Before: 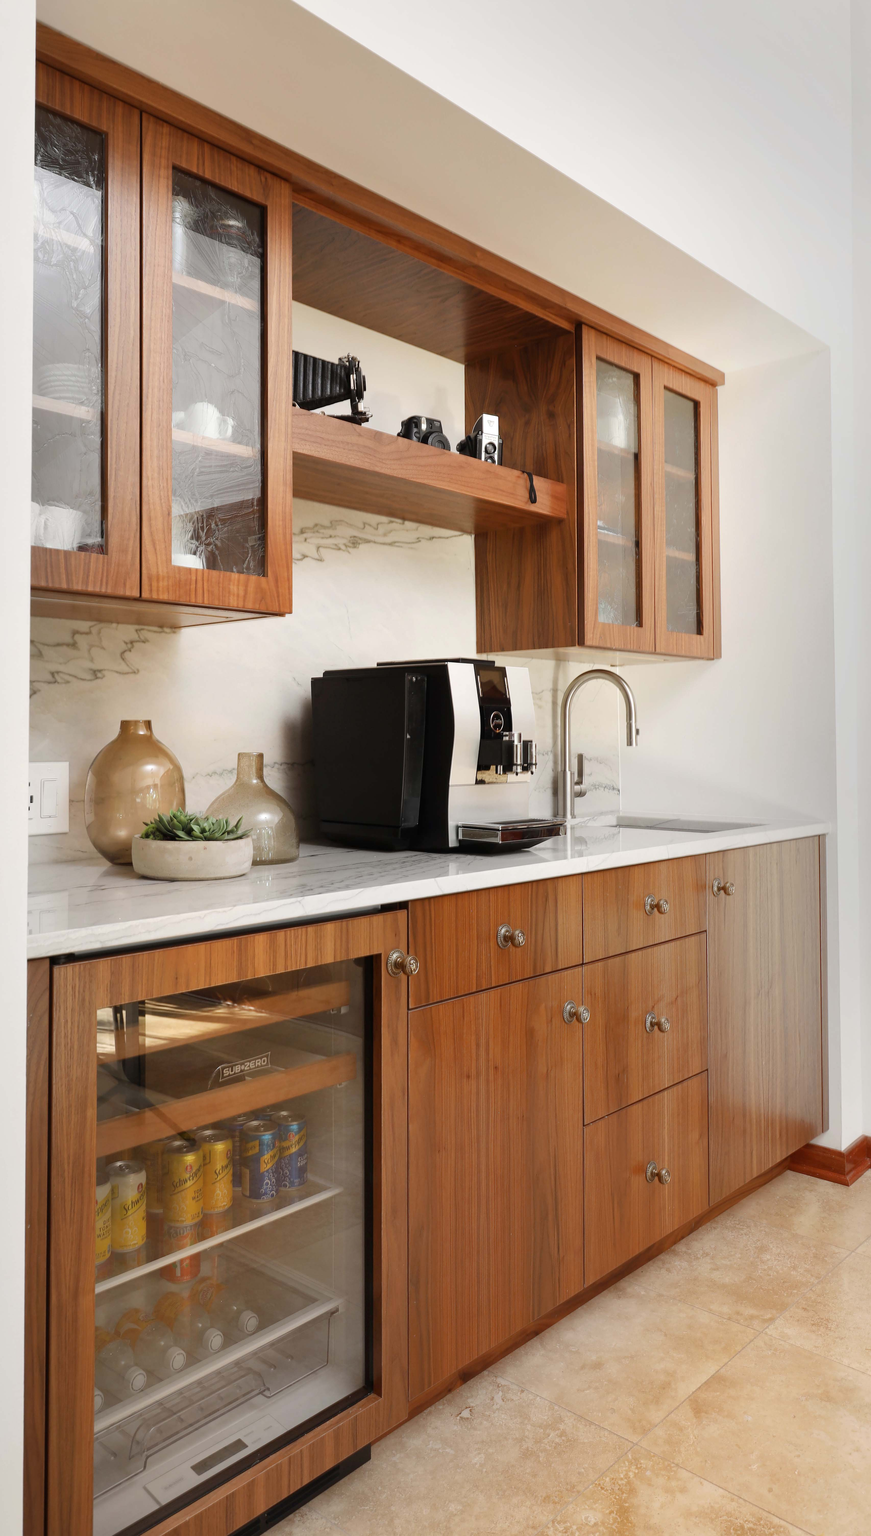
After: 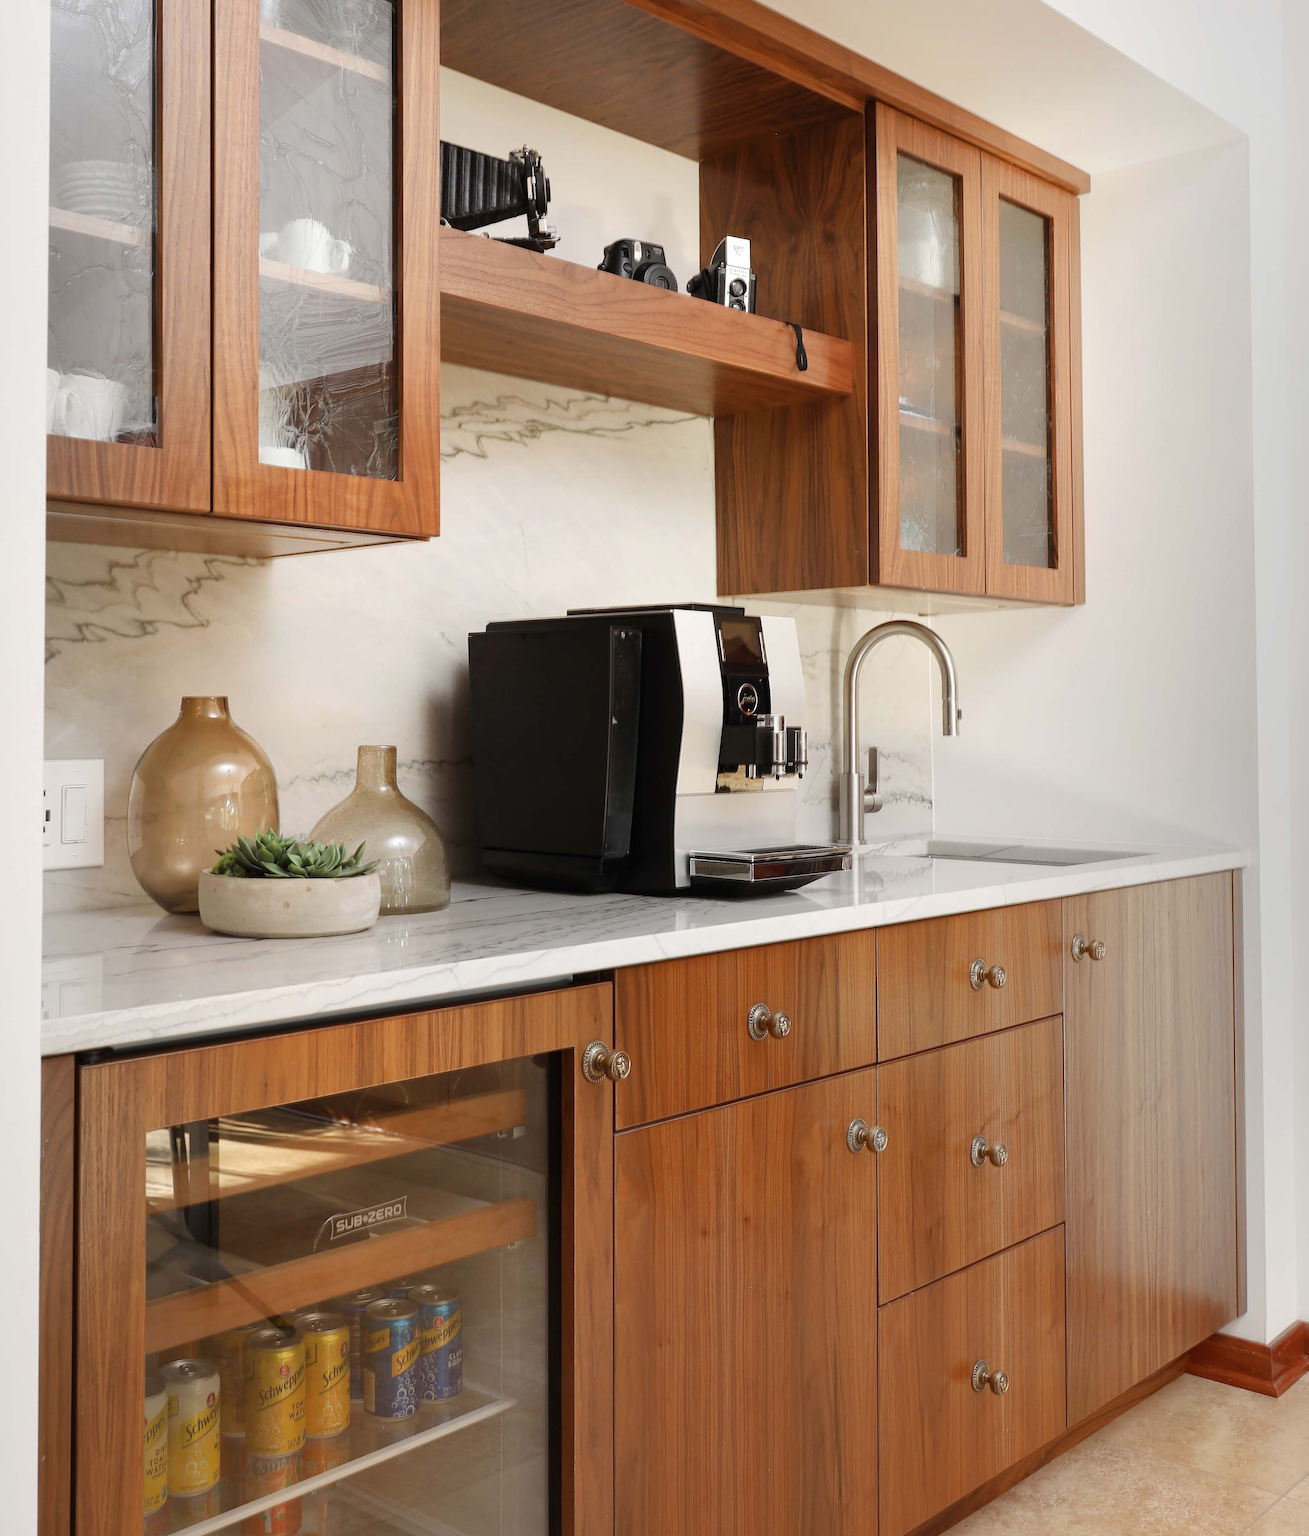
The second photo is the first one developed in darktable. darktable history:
crop: top 16.744%, bottom 16.748%
